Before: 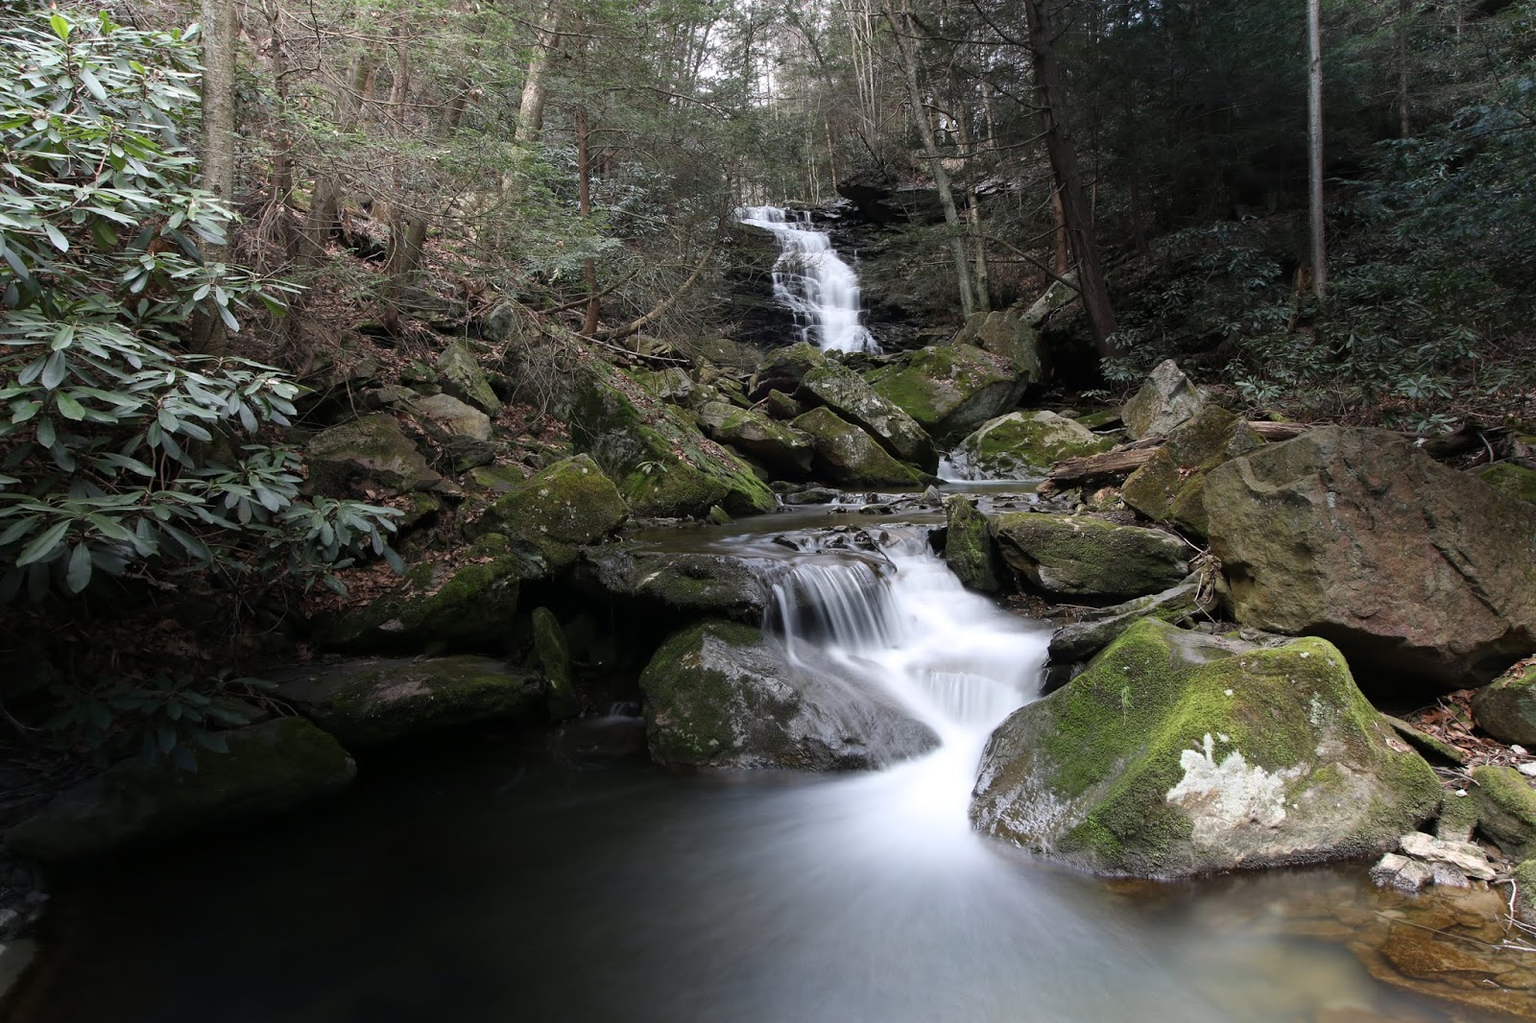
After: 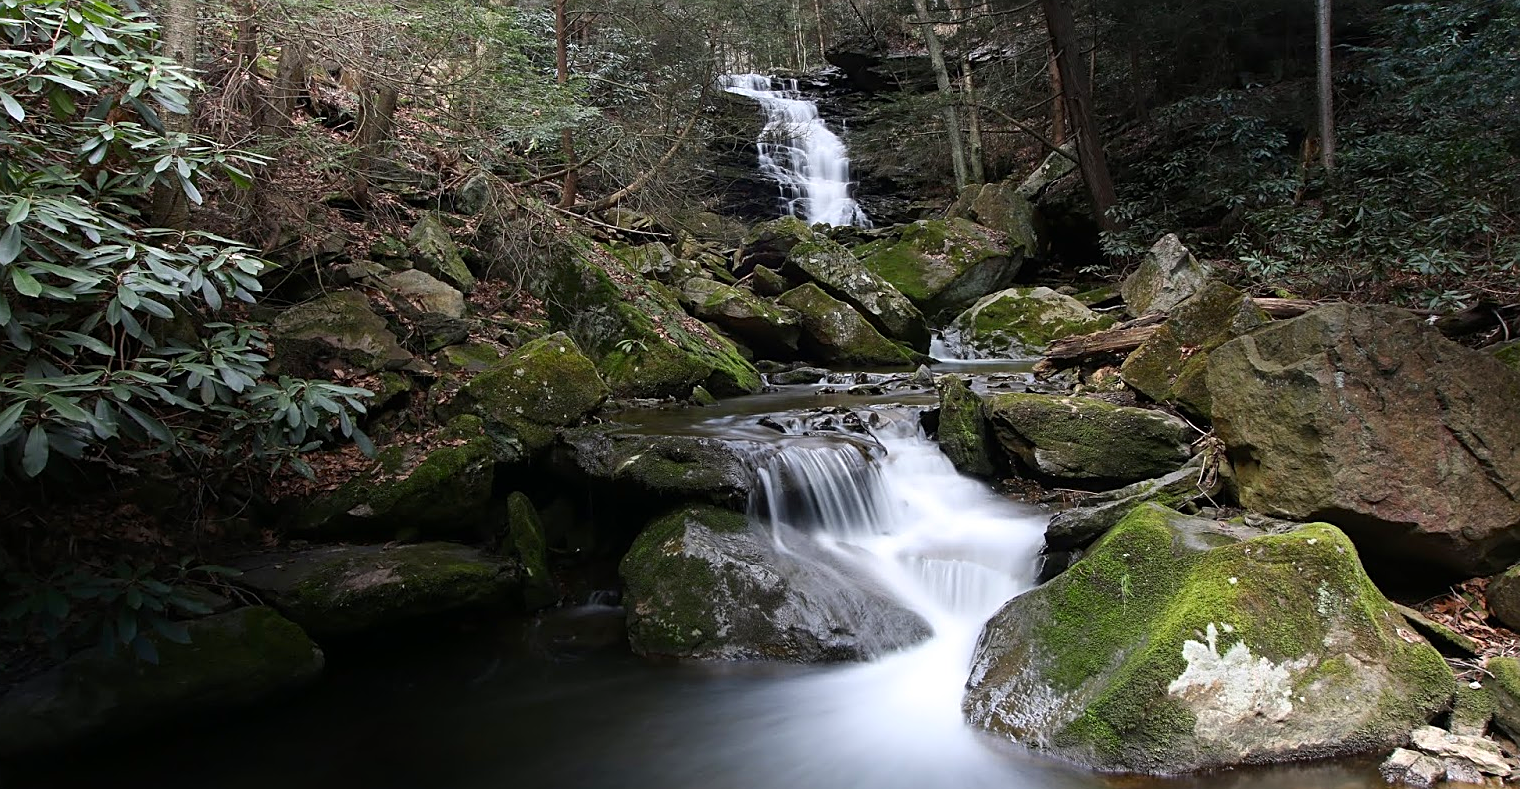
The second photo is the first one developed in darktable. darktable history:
crop and rotate: left 2.991%, top 13.302%, right 1.981%, bottom 12.636%
sharpen: on, module defaults
contrast brightness saturation: contrast 0.08, saturation 0.2
